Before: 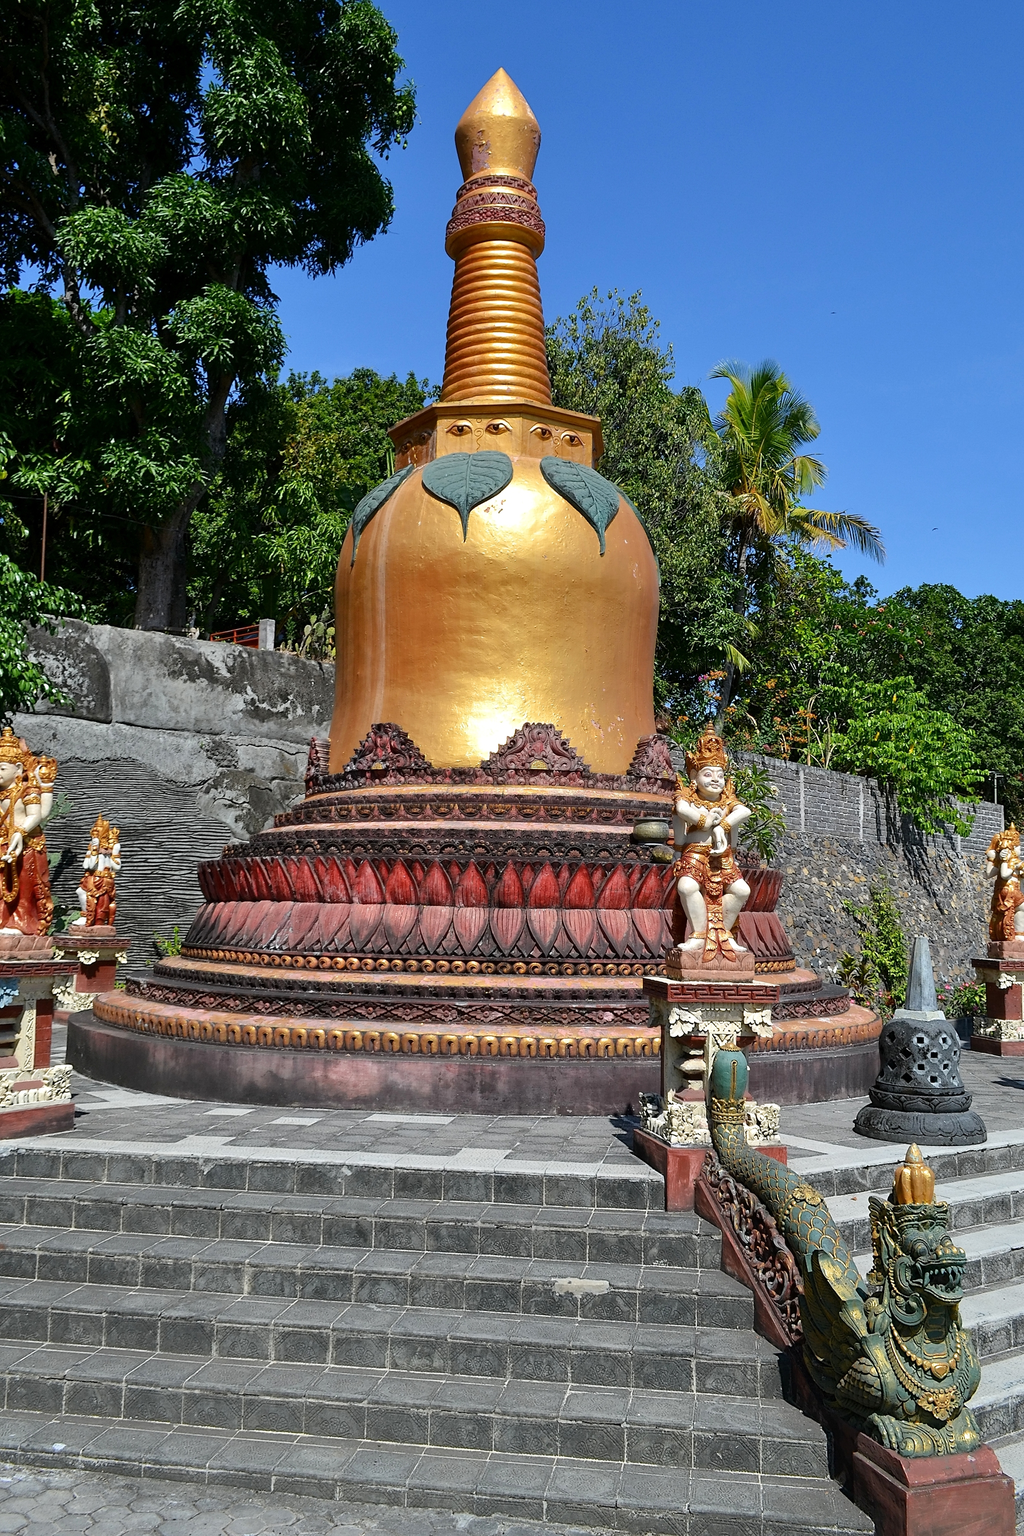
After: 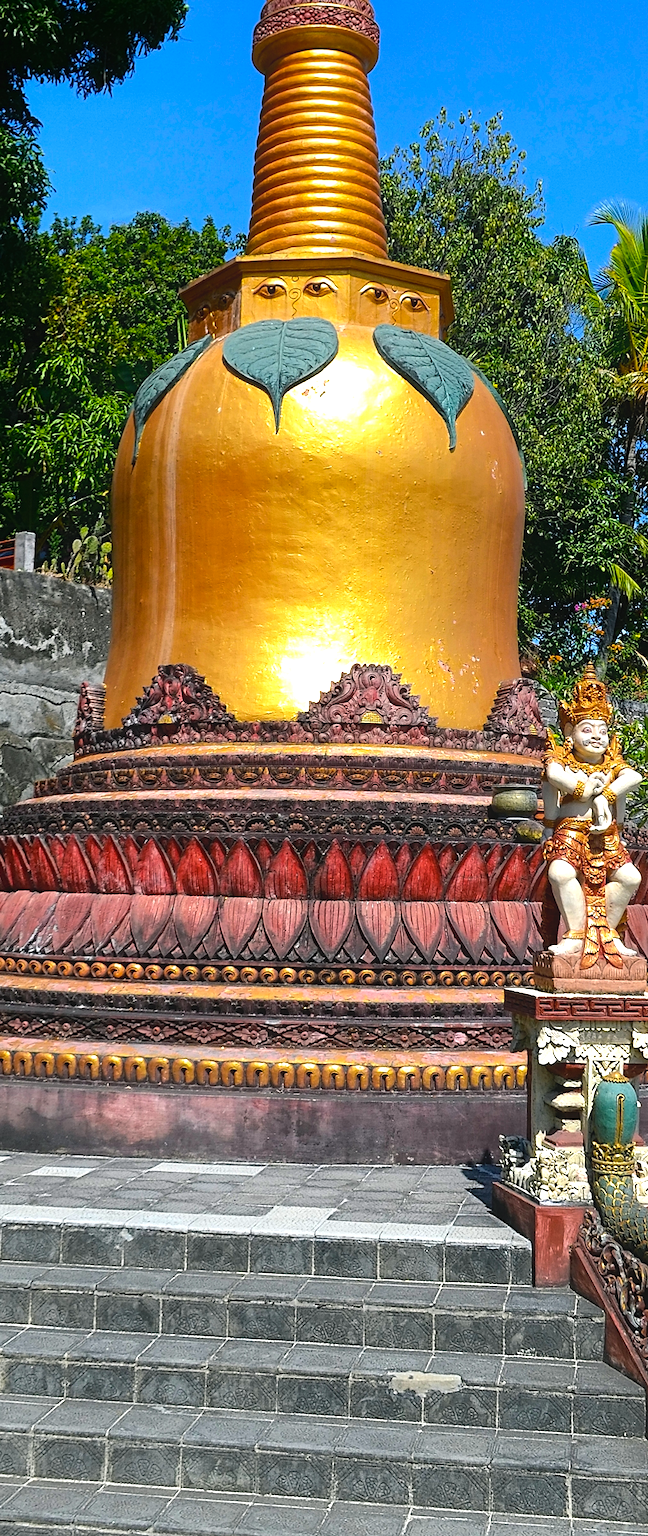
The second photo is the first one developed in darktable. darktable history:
color balance rgb: shadows lift › chroma 2.003%, shadows lift › hue 217.85°, perceptual saturation grading › global saturation 0.416%, perceptual brilliance grading › global brilliance -4.787%, perceptual brilliance grading › highlights 24.616%, perceptual brilliance grading › mid-tones 7.505%, perceptual brilliance grading › shadows -4.896%, global vibrance 41.019%
levels: black 0.07%
crop and rotate: angle 0.012°, left 24.223%, top 13.171%, right 26.089%, bottom 8.38%
contrast equalizer: octaves 7, y [[0.439, 0.44, 0.442, 0.457, 0.493, 0.498], [0.5 ×6], [0.5 ×6], [0 ×6], [0 ×6]]
